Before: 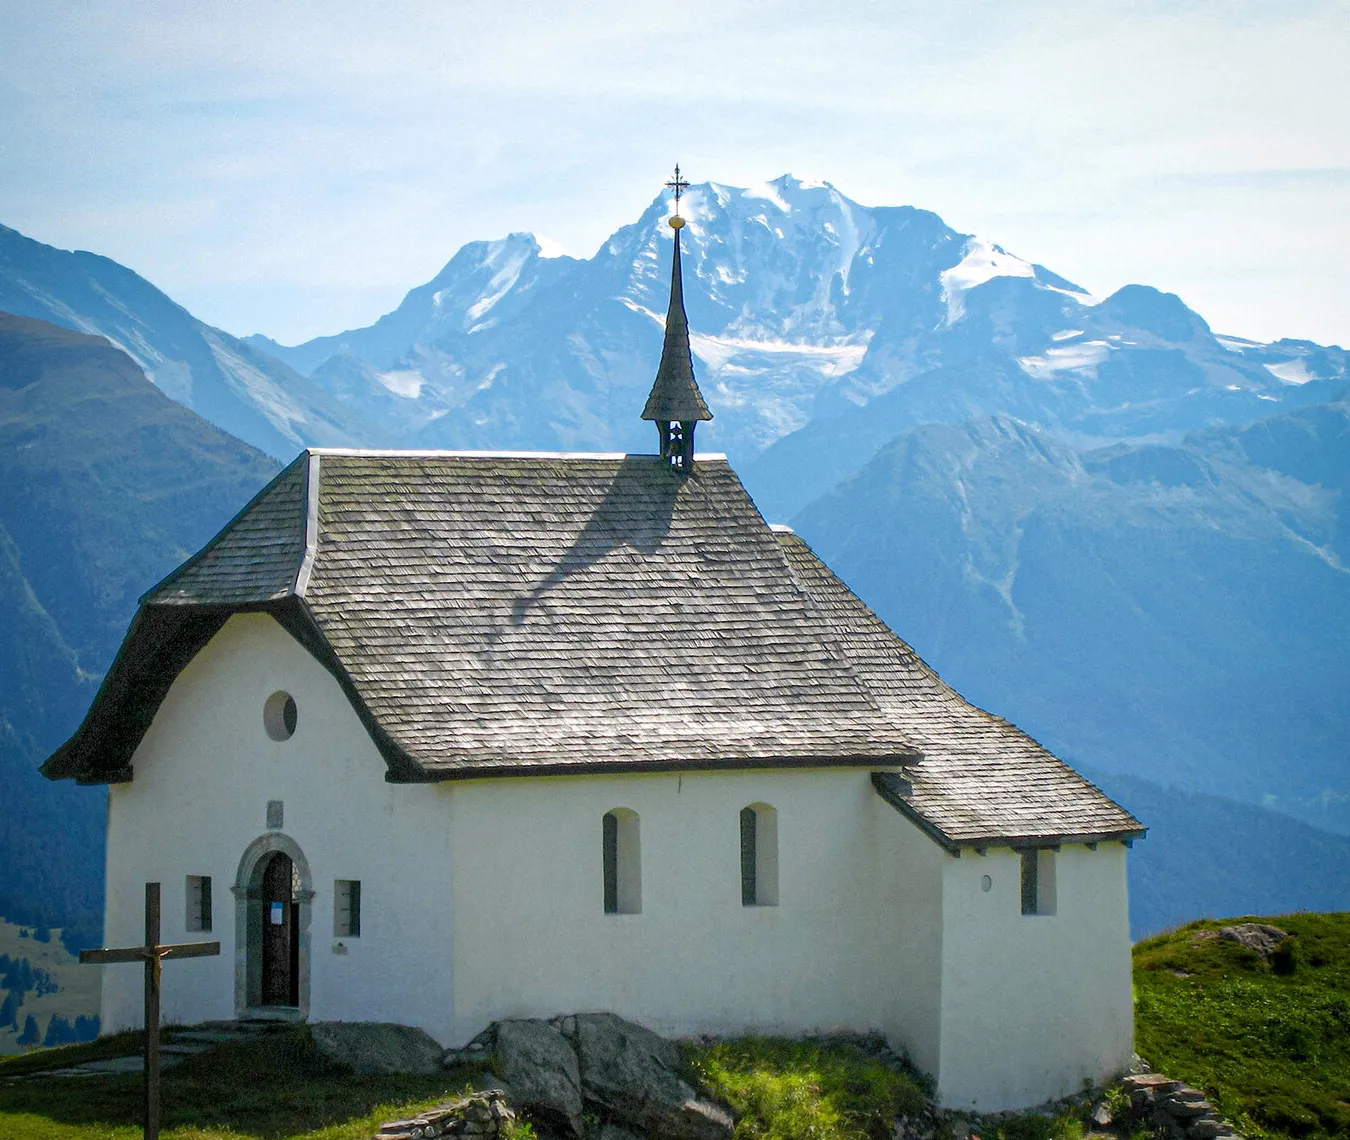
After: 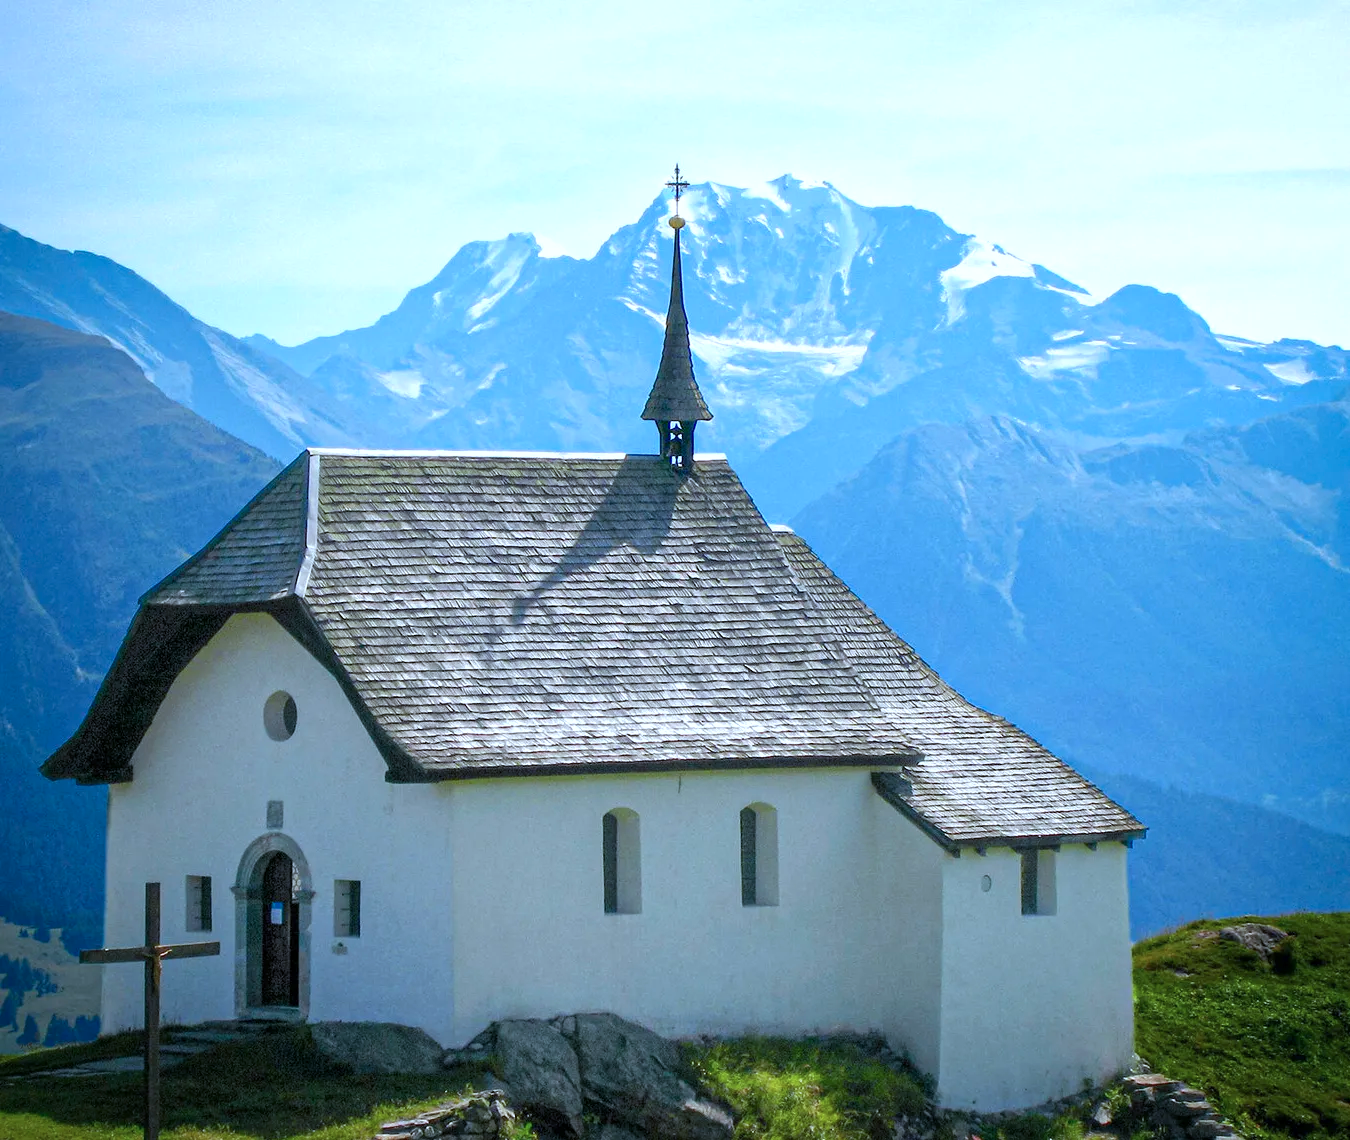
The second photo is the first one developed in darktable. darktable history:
exposure: exposure 0.2 EV, compensate highlight preservation false
color calibration: illuminant as shot in camera, x 0.378, y 0.381, temperature 4093.13 K, saturation algorithm version 1 (2020)
